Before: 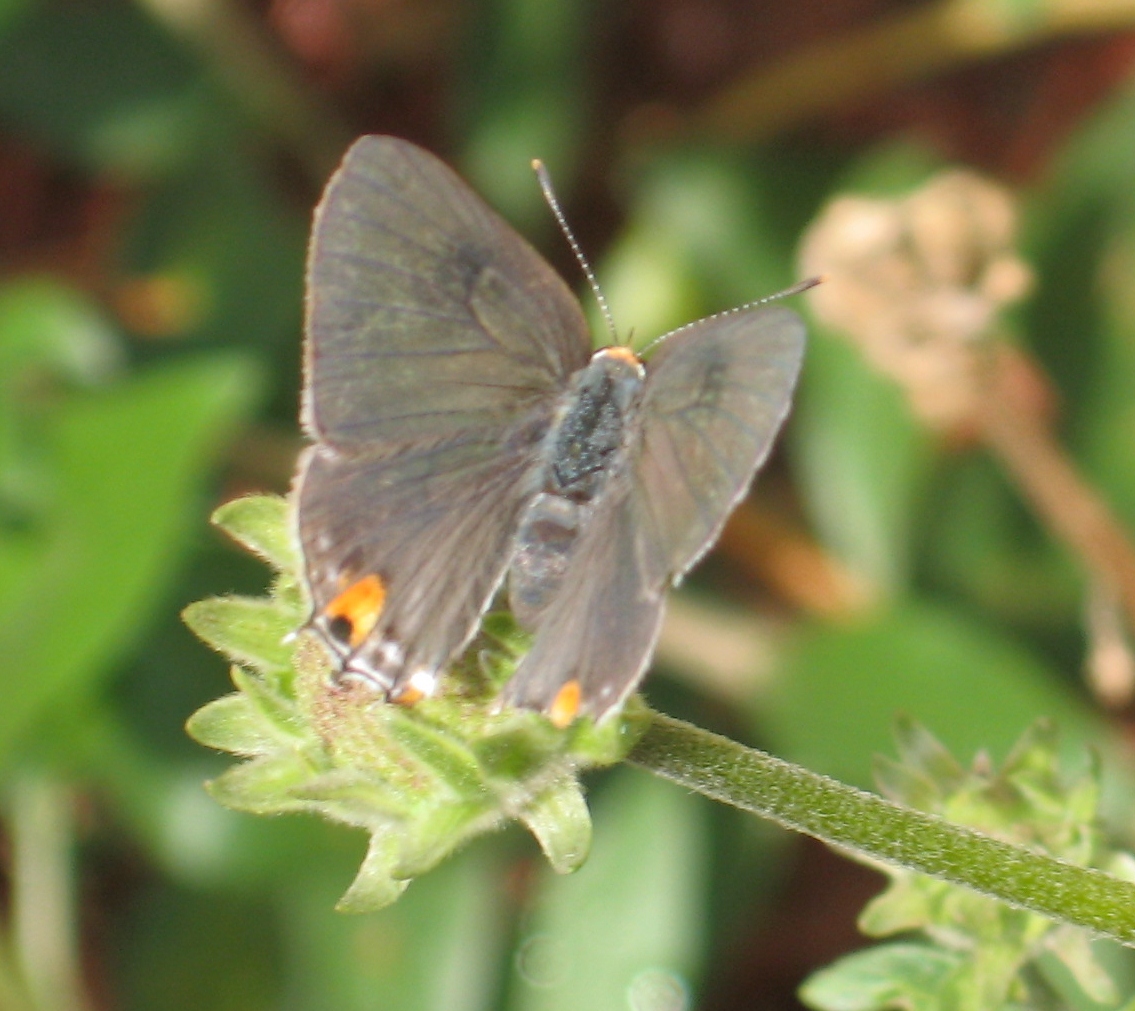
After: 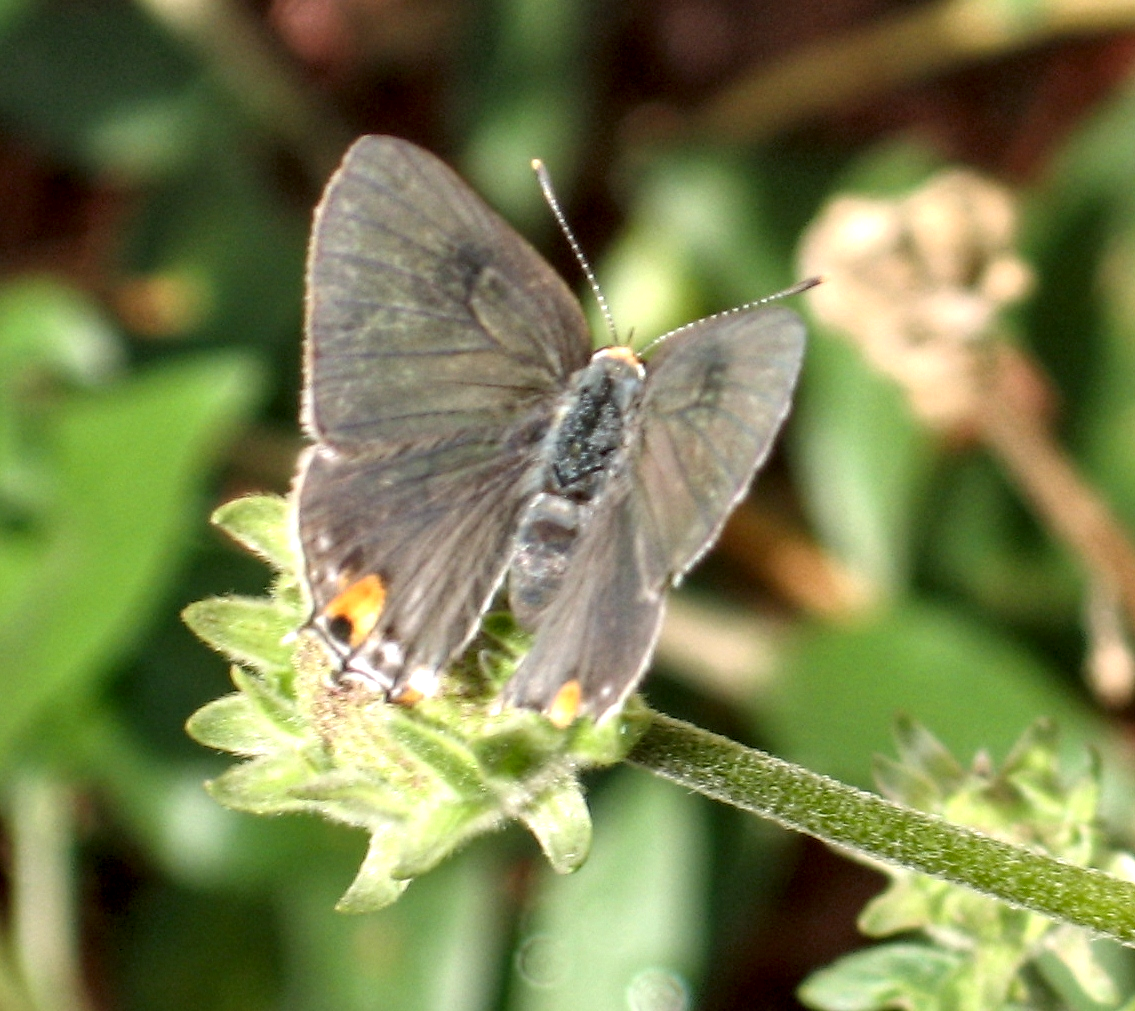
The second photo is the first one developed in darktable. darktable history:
local contrast: highlights 17%, detail 188%
